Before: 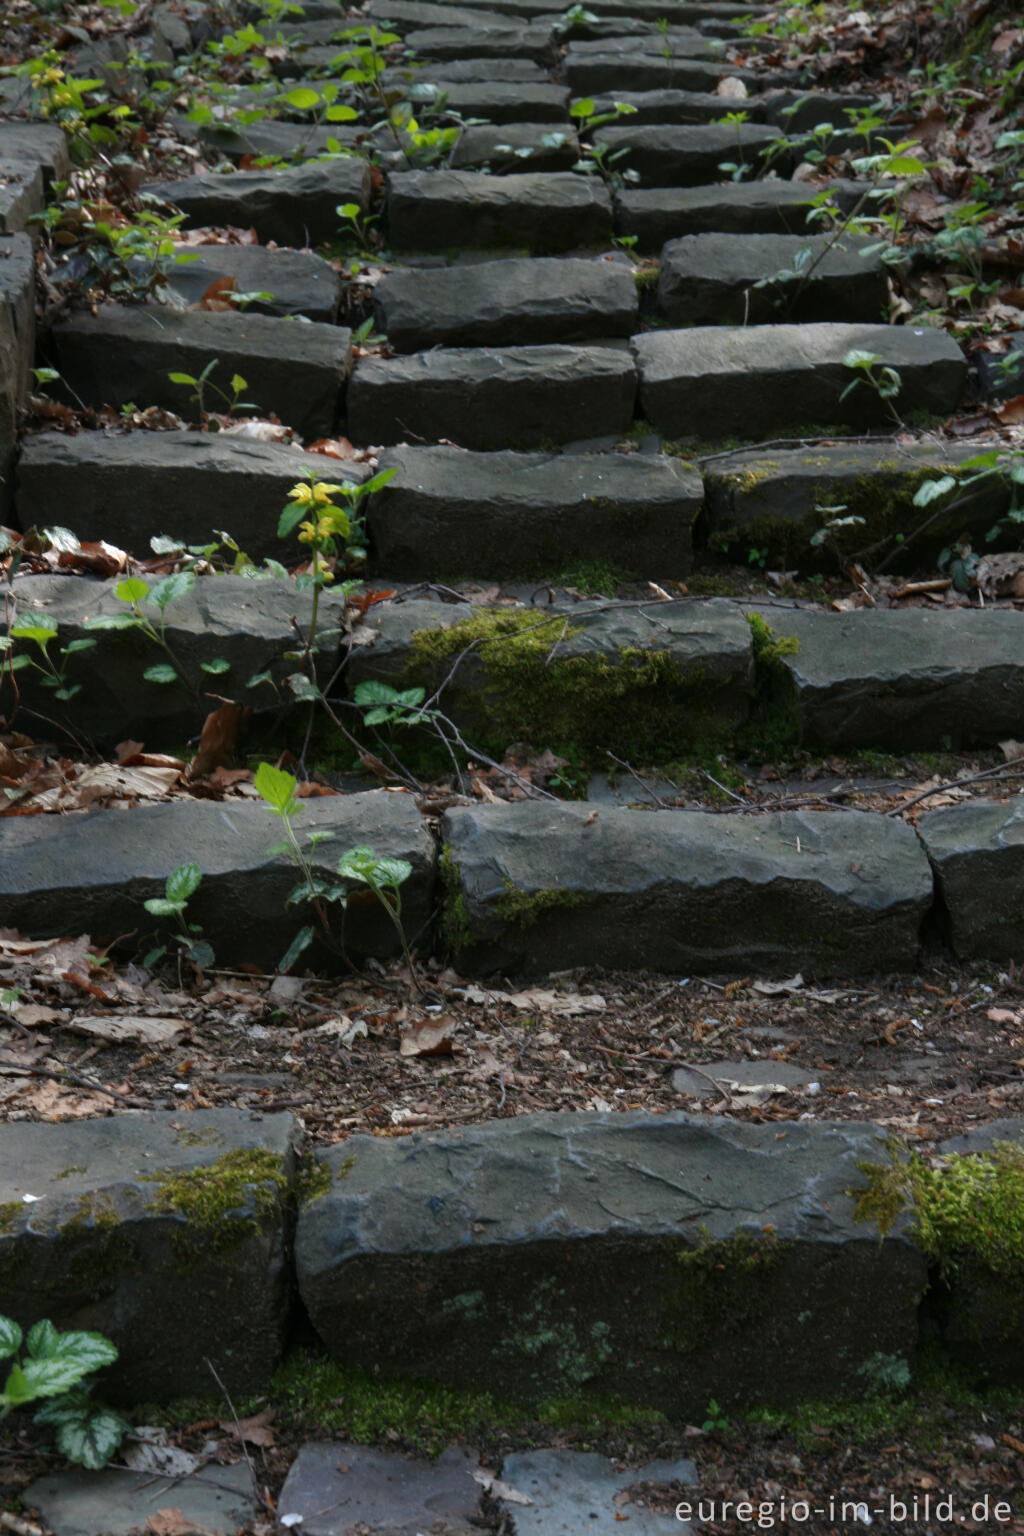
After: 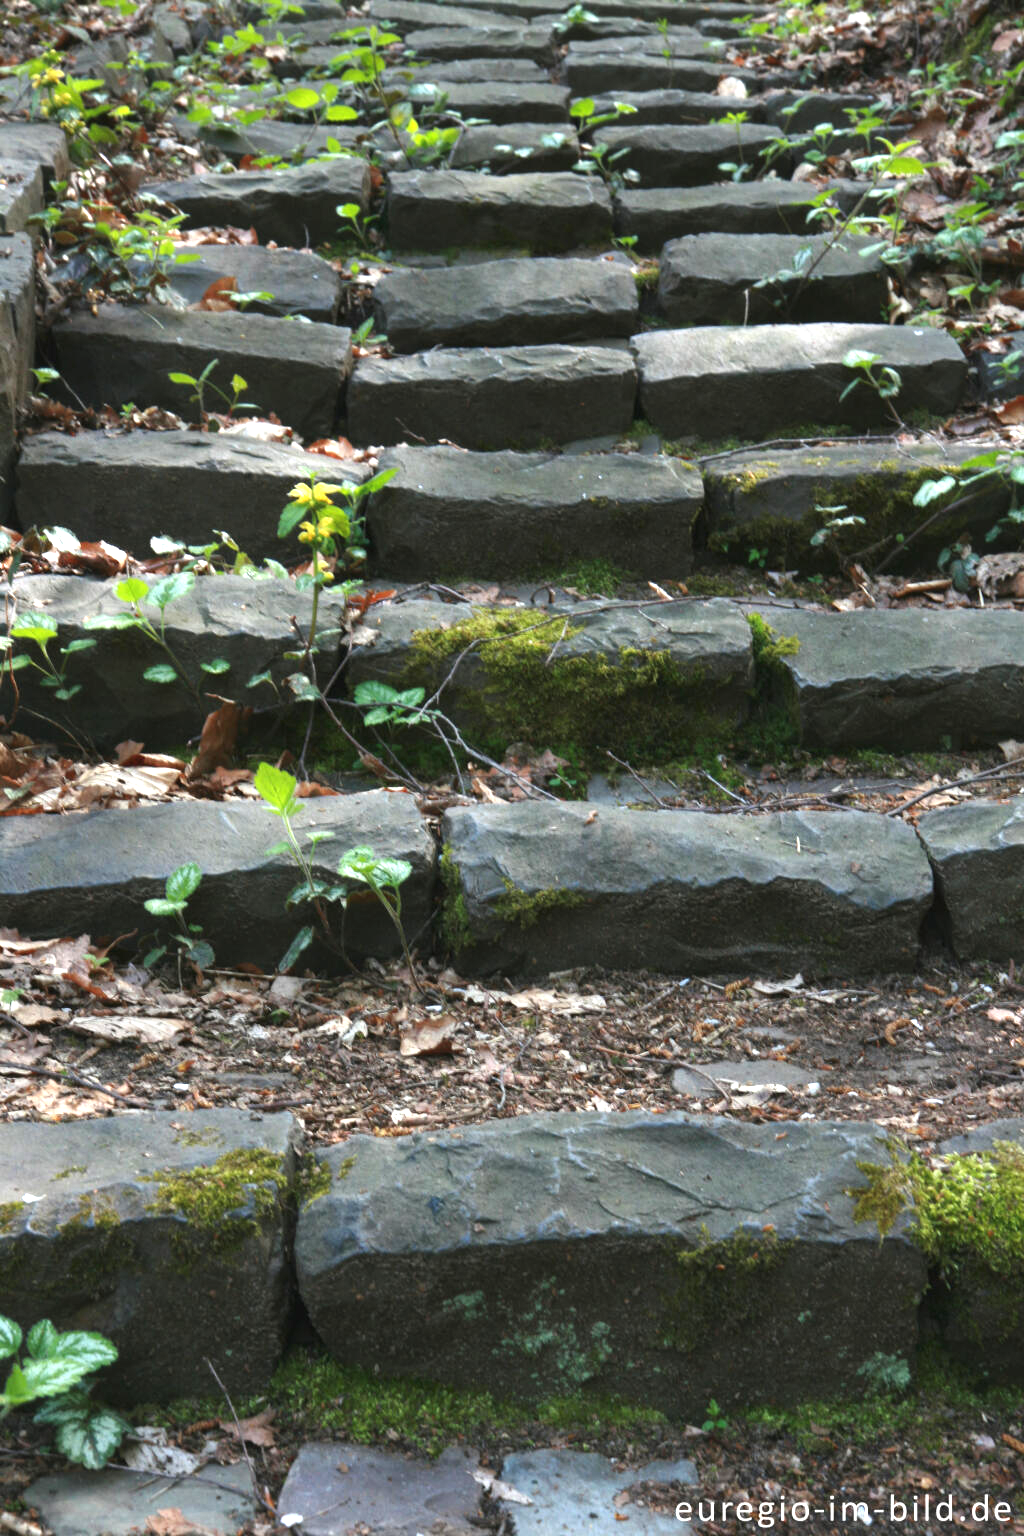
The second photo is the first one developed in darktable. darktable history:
exposure: black level correction -0.001, exposure 1.357 EV, compensate highlight preservation false
